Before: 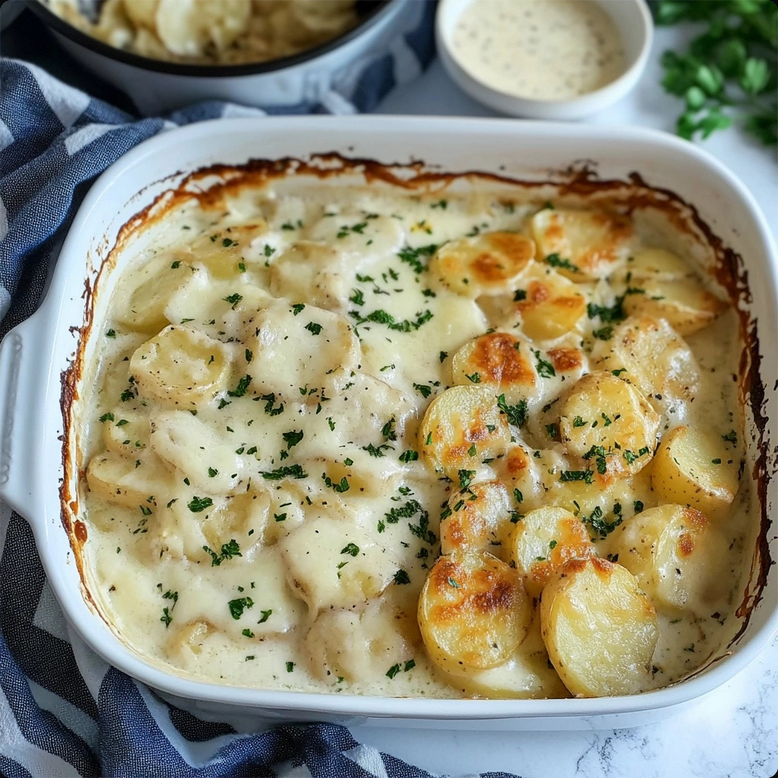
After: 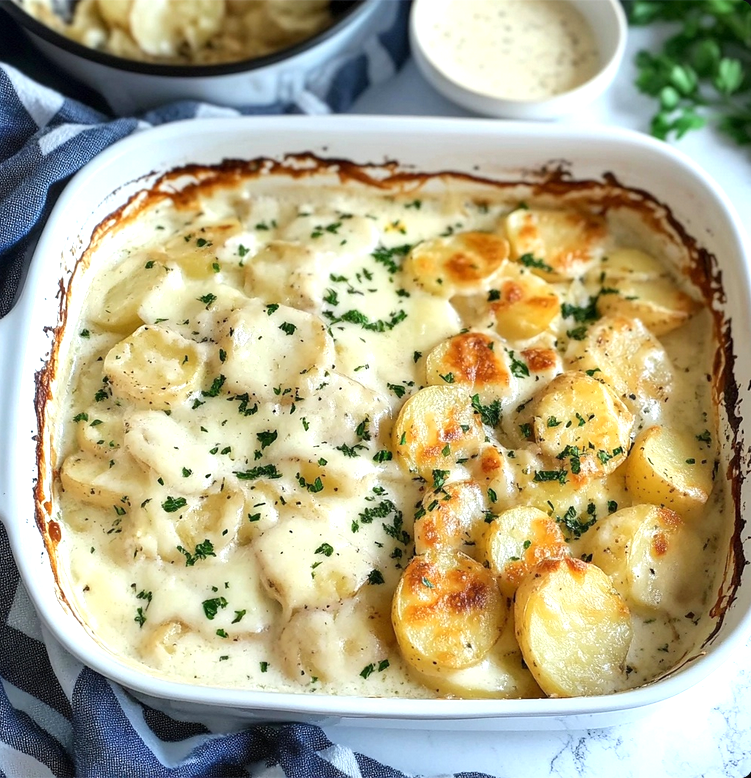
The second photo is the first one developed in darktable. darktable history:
crop and rotate: left 3.469%
exposure: exposure 0.605 EV, compensate highlight preservation false
